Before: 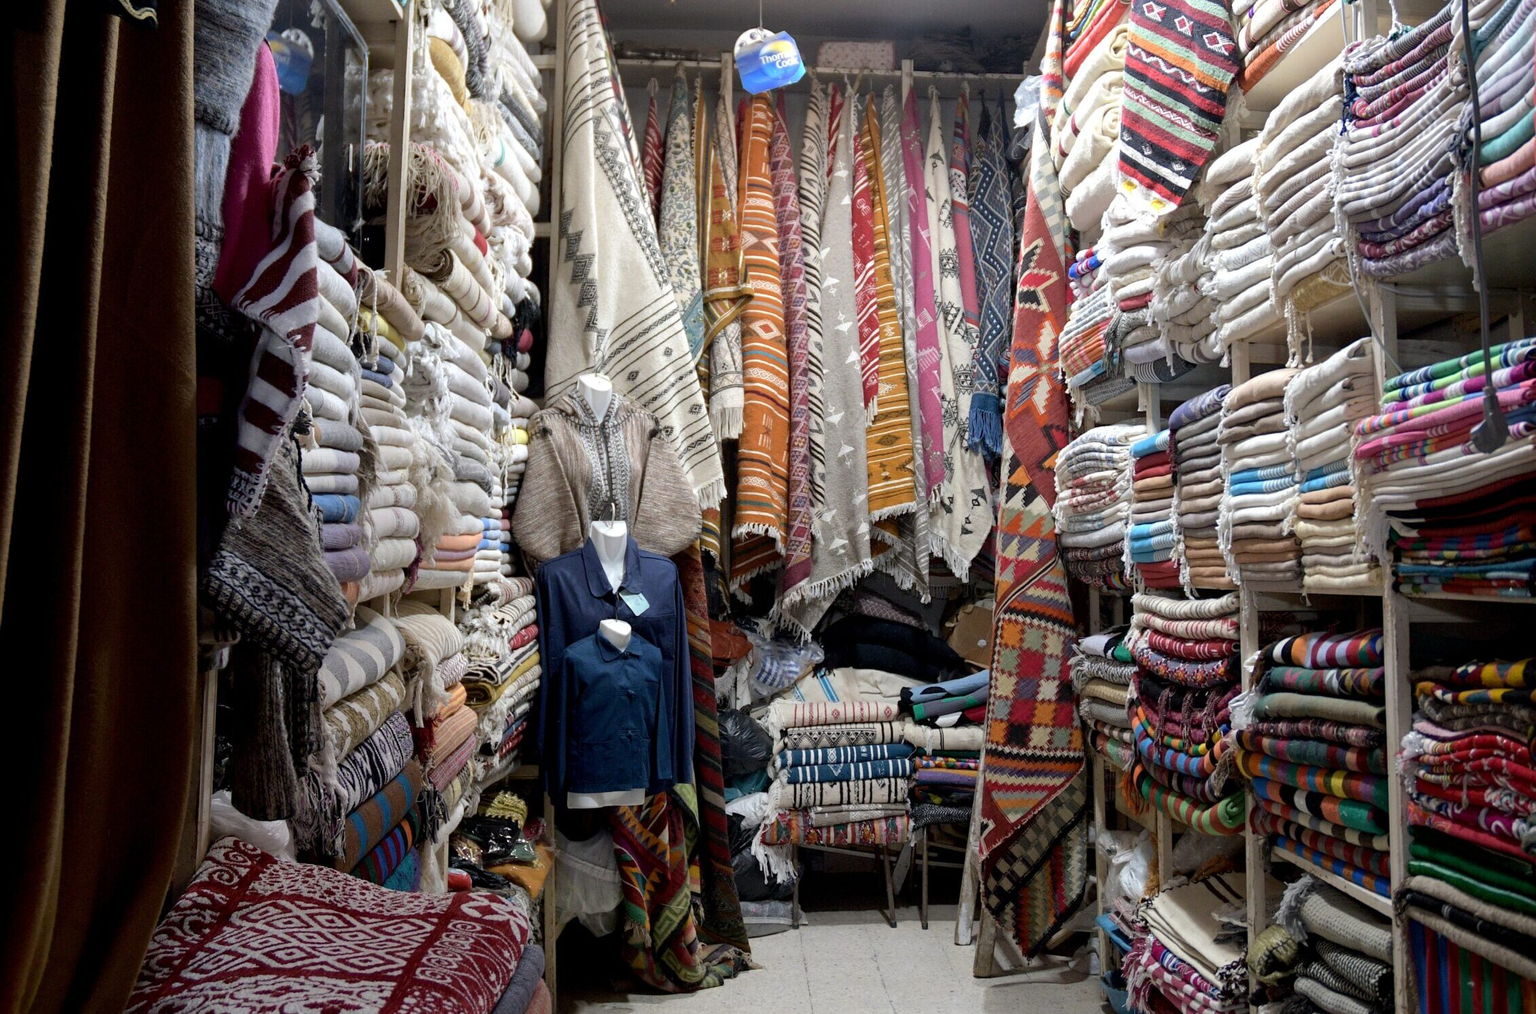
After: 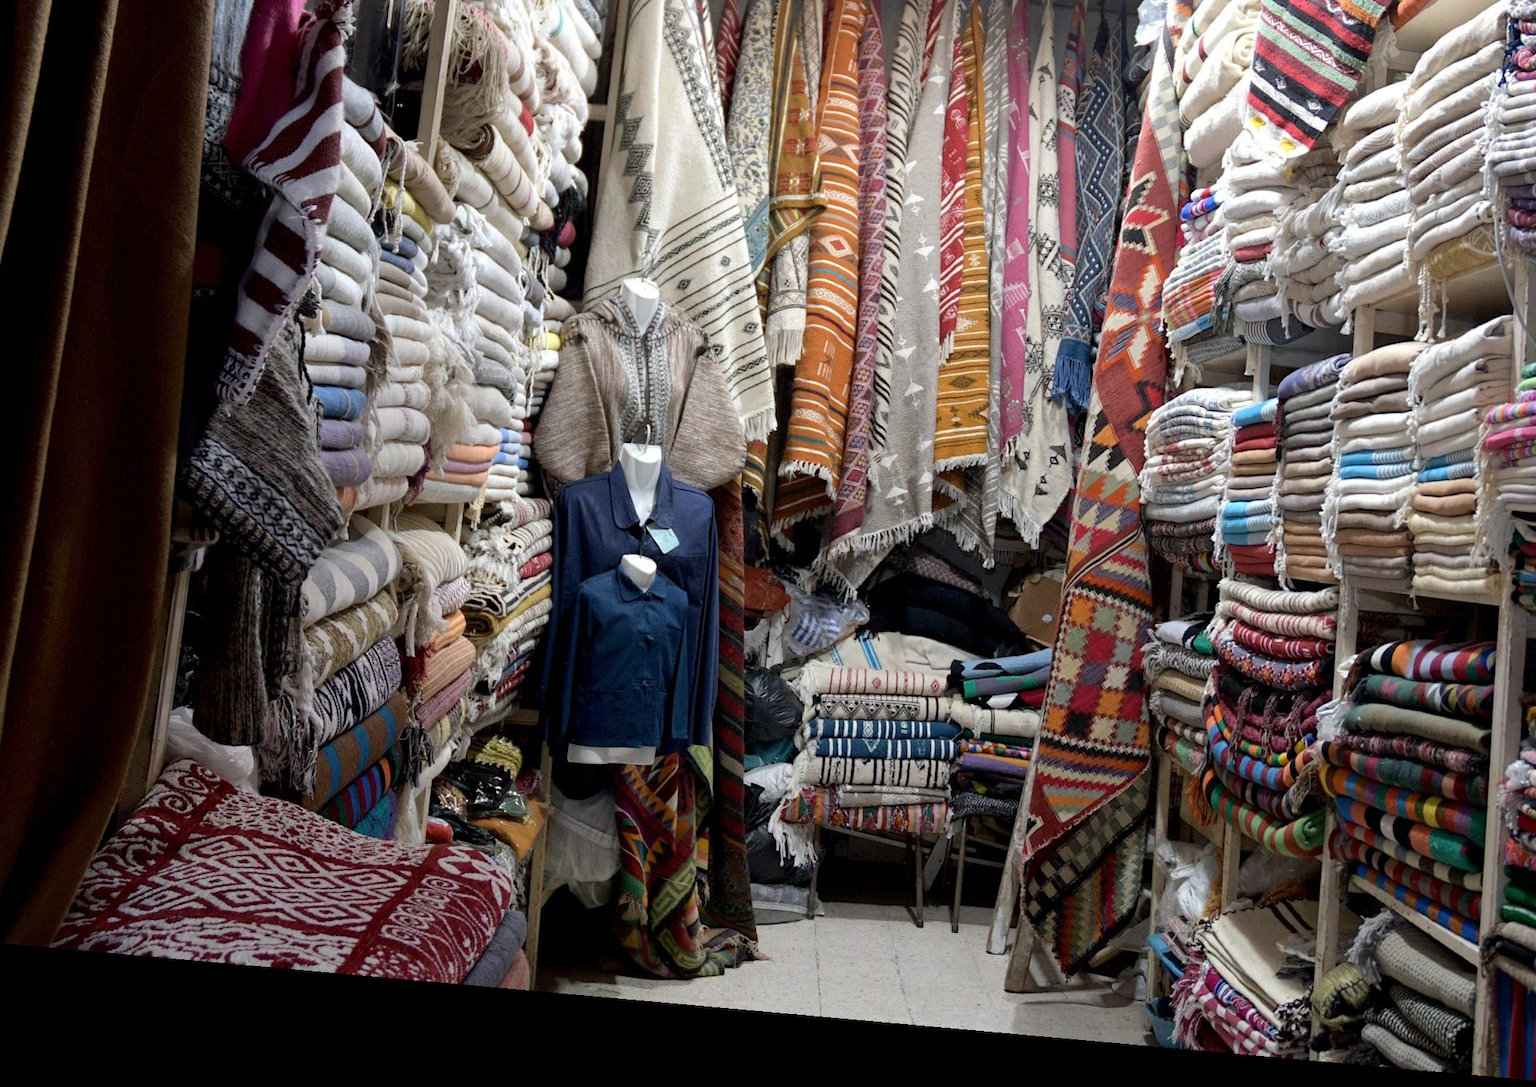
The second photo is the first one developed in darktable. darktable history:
crop and rotate: left 4.842%, top 15.51%, right 10.668%
rotate and perspective: rotation 5.12°, automatic cropping off
